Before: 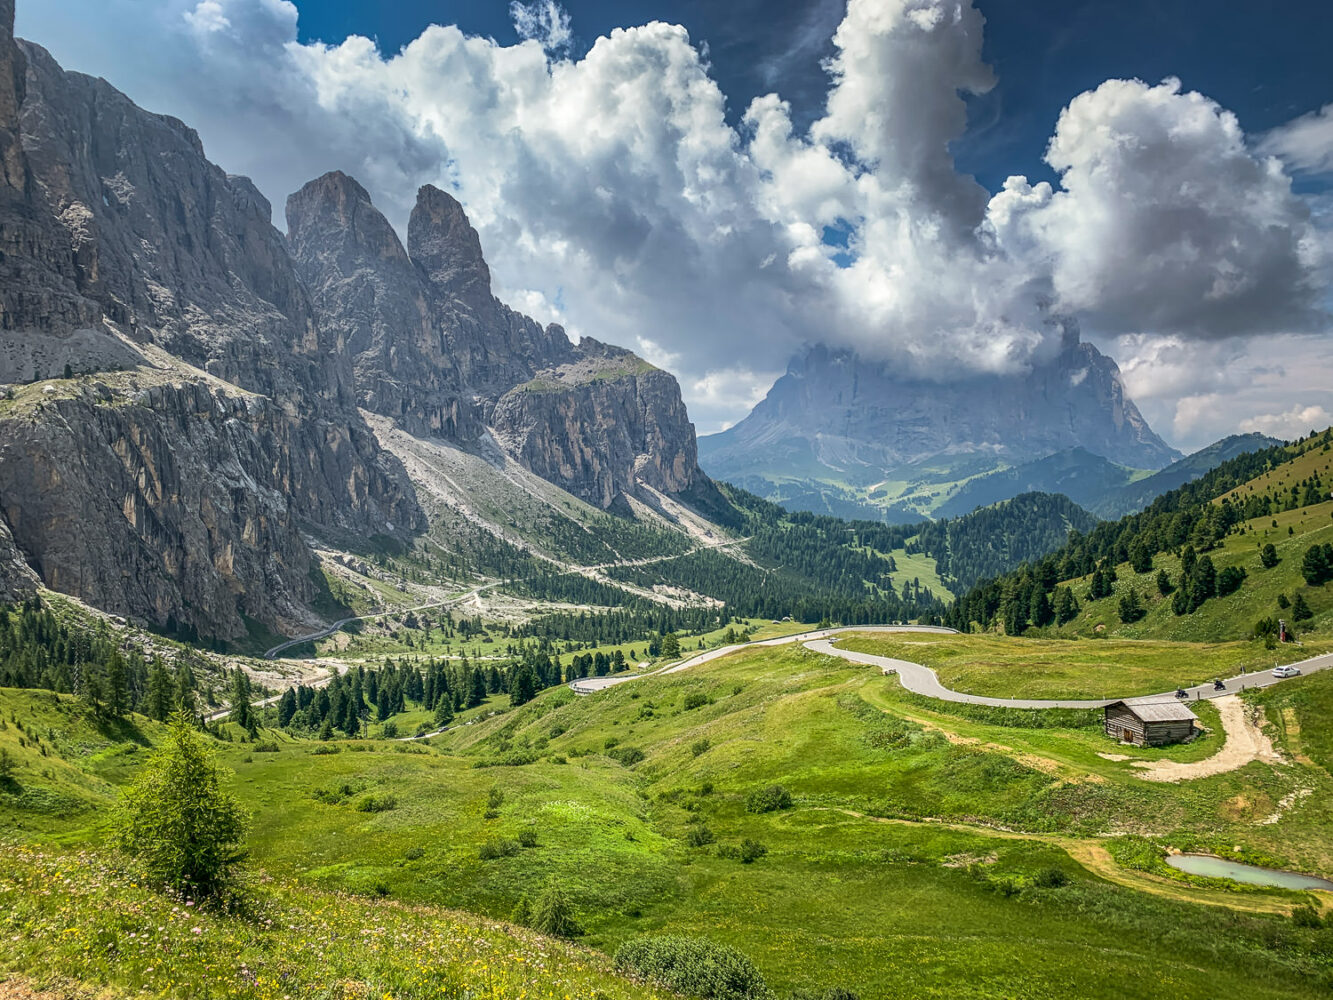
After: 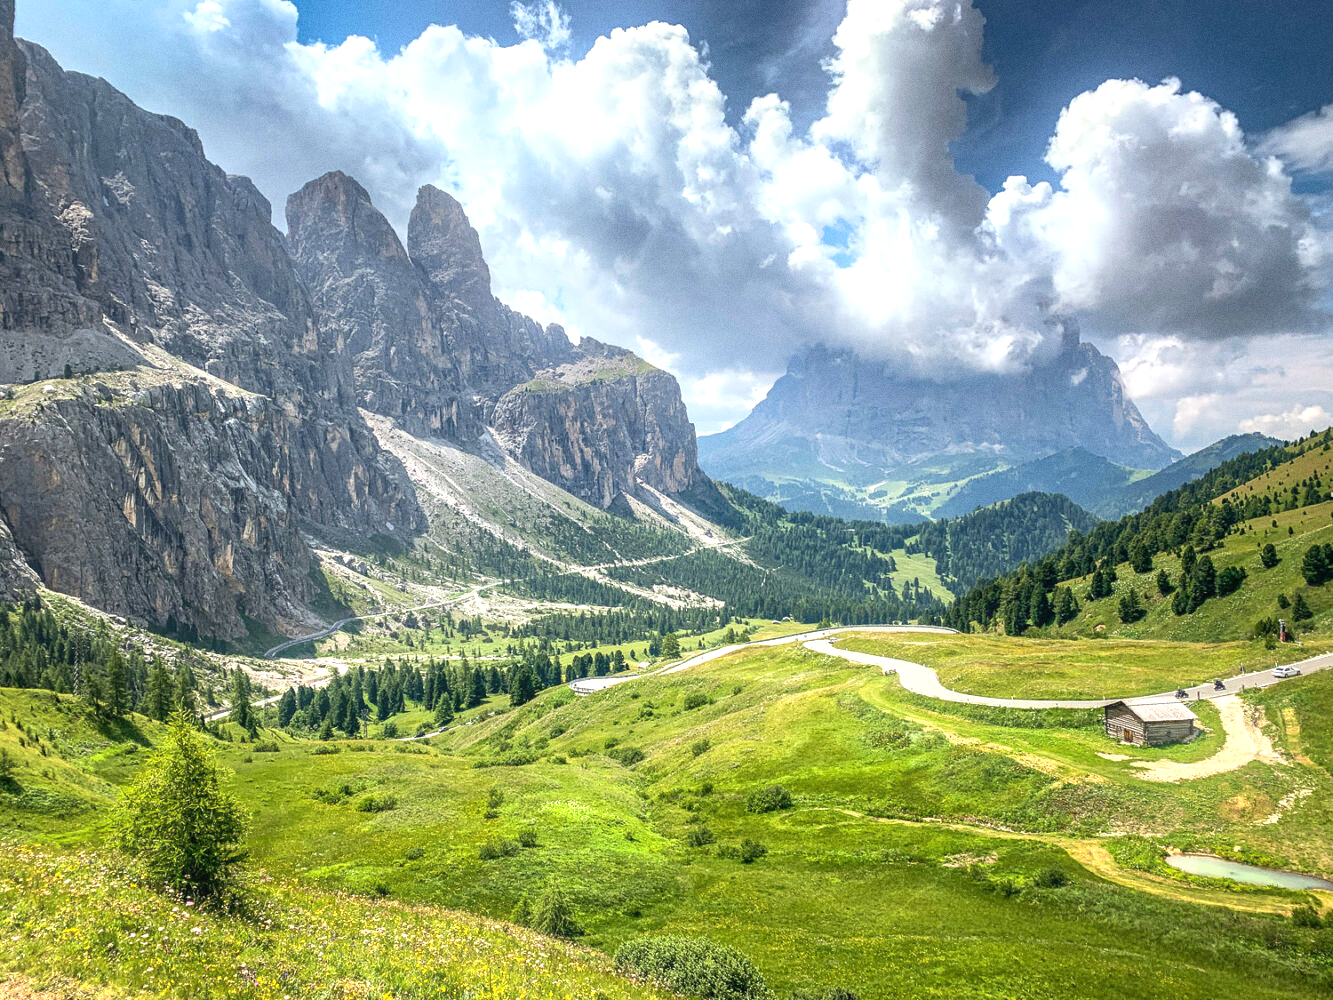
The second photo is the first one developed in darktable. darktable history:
exposure: black level correction 0, exposure 0.7 EV, compensate exposure bias true, compensate highlight preservation false
grain: coarseness 0.47 ISO
bloom: size 9%, threshold 100%, strength 7%
